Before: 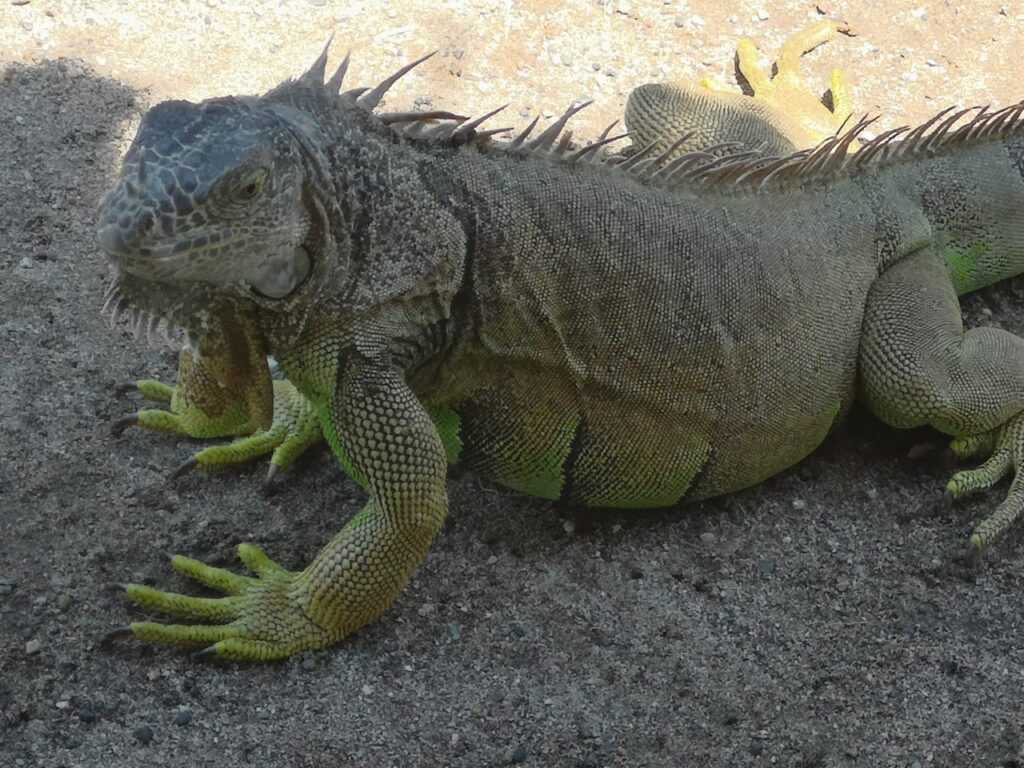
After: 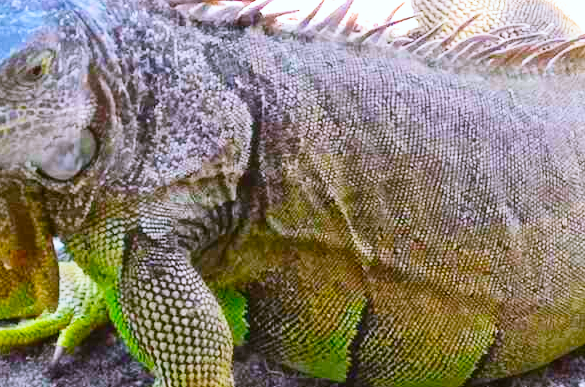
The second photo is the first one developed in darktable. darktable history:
filmic rgb: middle gray luminance 12.74%, black relative exposure -10.13 EV, white relative exposure 3.47 EV, threshold 6 EV, target black luminance 0%, hardness 5.74, latitude 44.69%, contrast 1.221, highlights saturation mix 5%, shadows ↔ highlights balance 26.78%, add noise in highlights 0, preserve chrominance no, color science v3 (2019), use custom middle-gray values true, iterations of high-quality reconstruction 0, contrast in highlights soft, enable highlight reconstruction true
exposure: black level correction 0, exposure 0.7 EV, compensate exposure bias true, compensate highlight preservation false
white balance: red 1.066, blue 1.119
color correction: highlights a* -2.73, highlights b* -2.09, shadows a* 2.41, shadows b* 2.73
crop: left 20.932%, top 15.471%, right 21.848%, bottom 34.081%
shadows and highlights: shadows 4.1, highlights -17.6, soften with gaussian
color balance rgb: linear chroma grading › global chroma 15%, perceptual saturation grading › global saturation 30%
contrast brightness saturation: contrast 0.2, brightness 0.16, saturation 0.22
